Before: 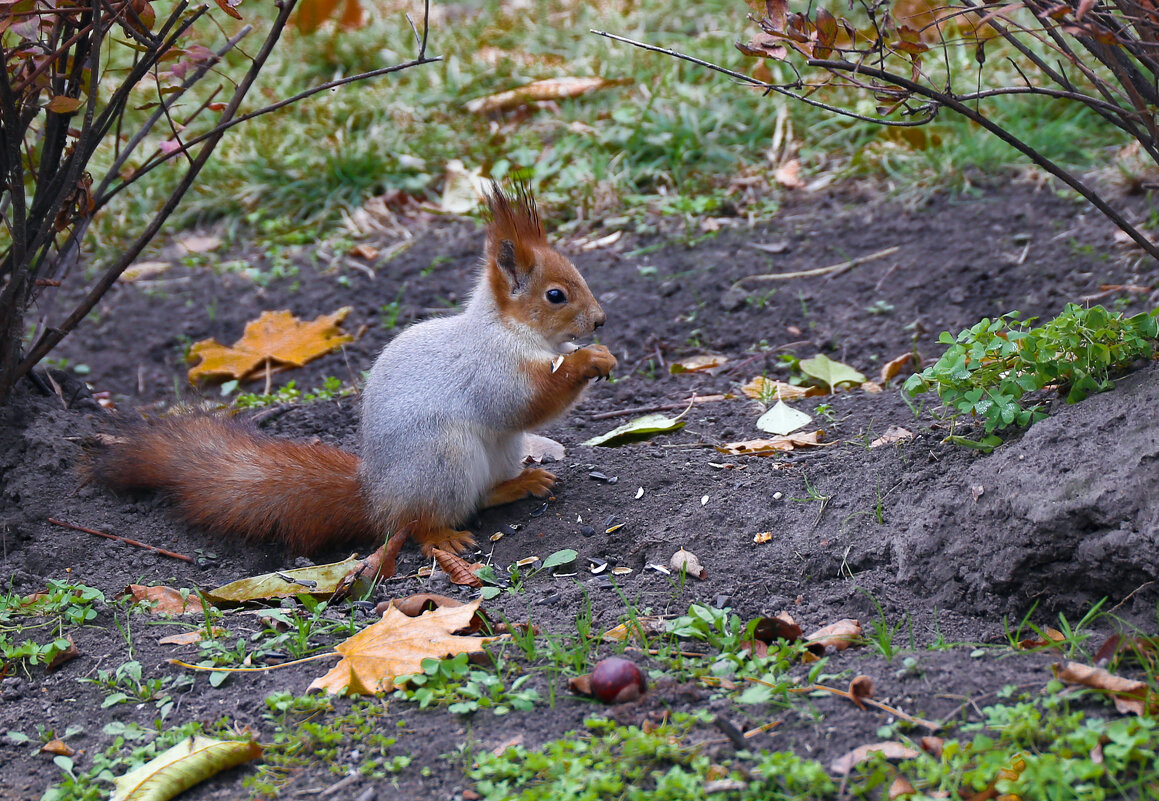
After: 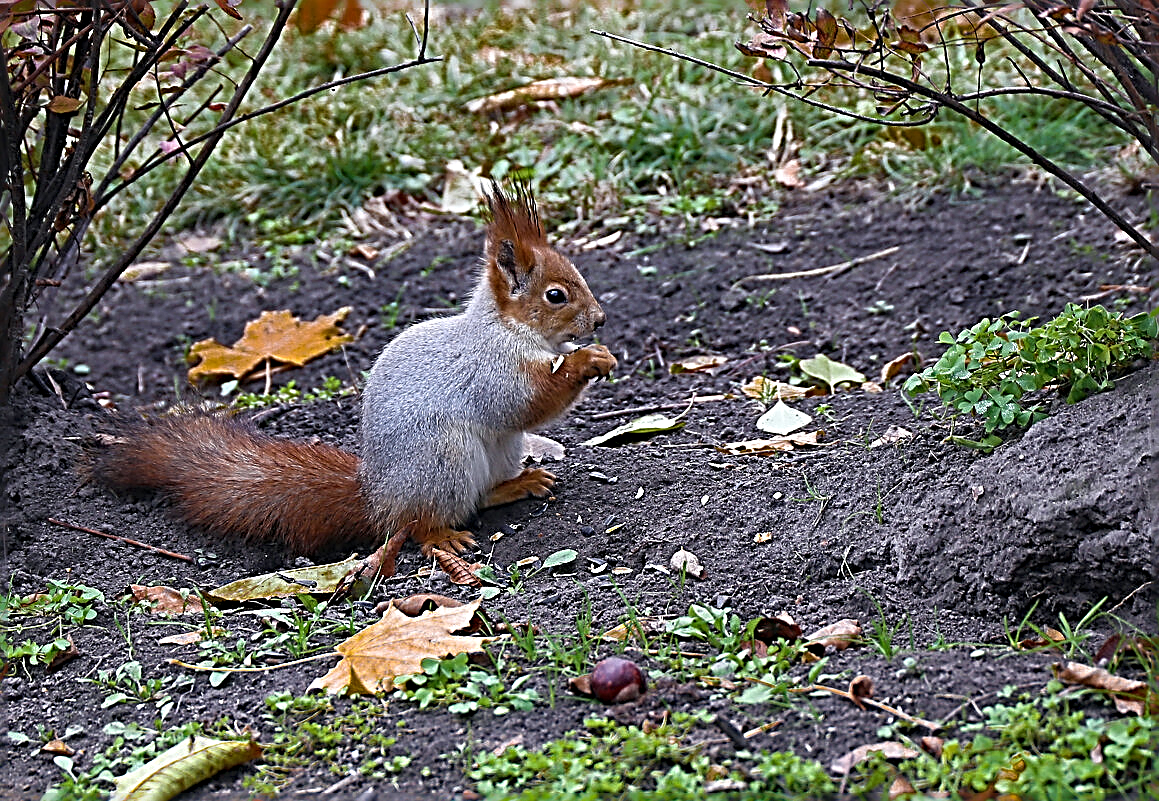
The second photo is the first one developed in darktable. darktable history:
sharpen: radius 3.158, amount 1.731
base curve: curves: ch0 [(0, 0) (0.303, 0.277) (1, 1)]
